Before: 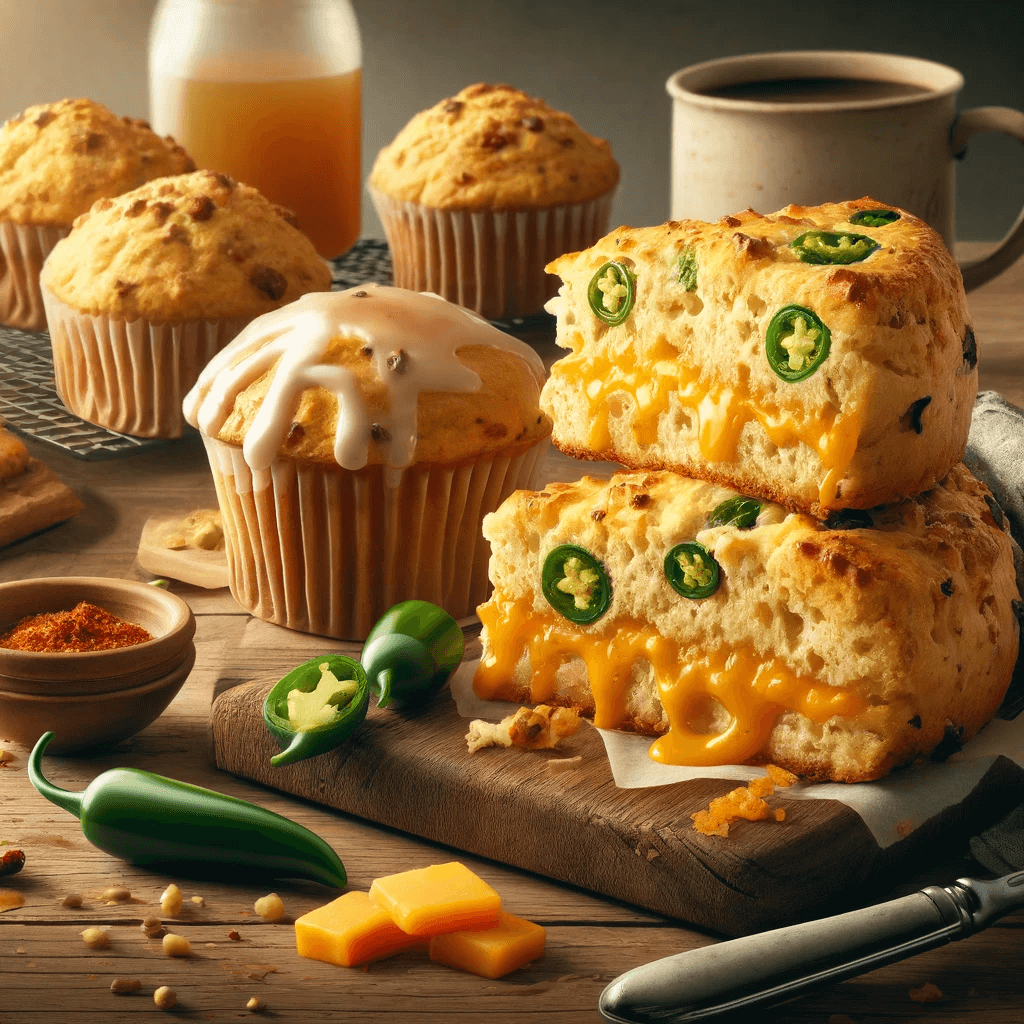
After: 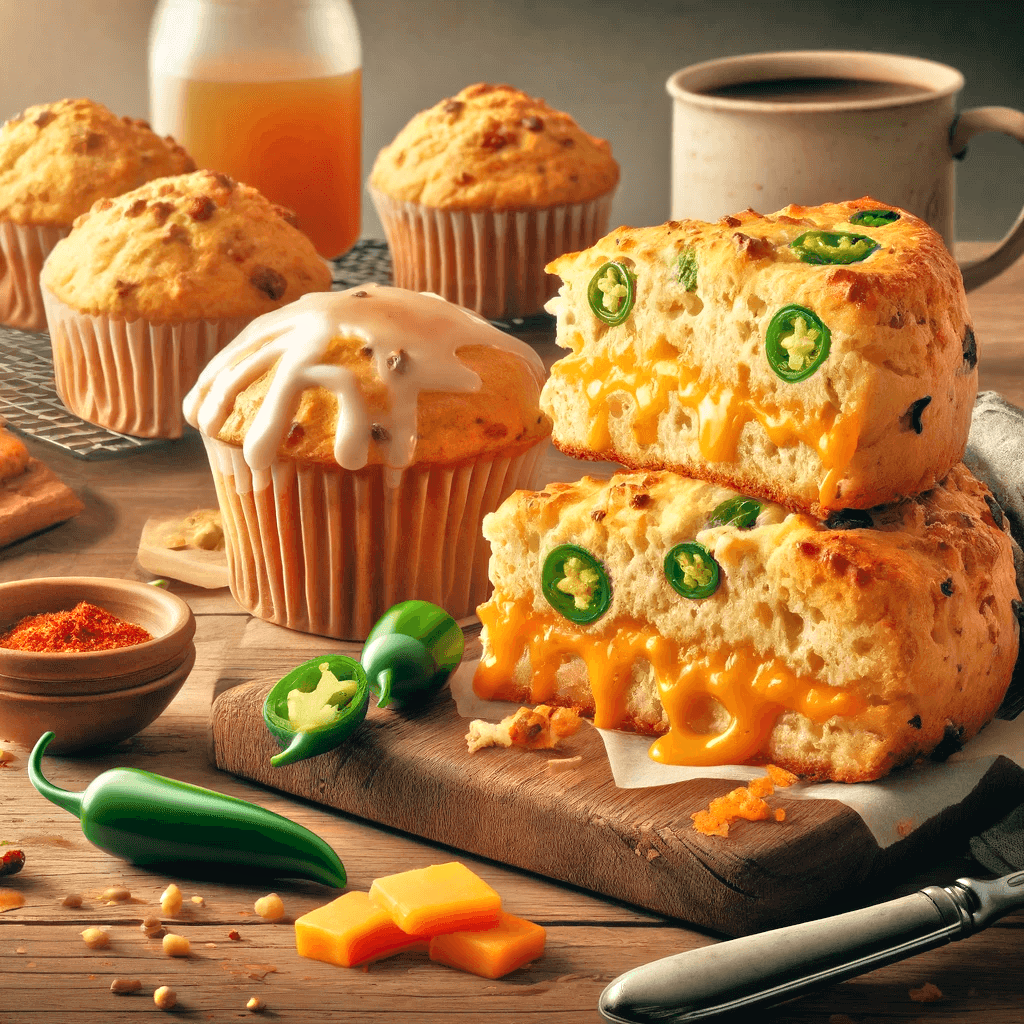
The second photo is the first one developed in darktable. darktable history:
tone equalizer: -7 EV 0.15 EV, -6 EV 0.6 EV, -5 EV 1.15 EV, -4 EV 1.33 EV, -3 EV 1.15 EV, -2 EV 0.6 EV, -1 EV 0.15 EV, mask exposure compensation -0.5 EV
tone curve: curves: ch0 [(0, 0) (0.253, 0.237) (1, 1)]; ch1 [(0, 0) (0.411, 0.385) (0.502, 0.506) (0.557, 0.565) (0.66, 0.683) (1, 1)]; ch2 [(0, 0) (0.394, 0.413) (0.5, 0.5) (1, 1)], color space Lab, independent channels, preserve colors none
